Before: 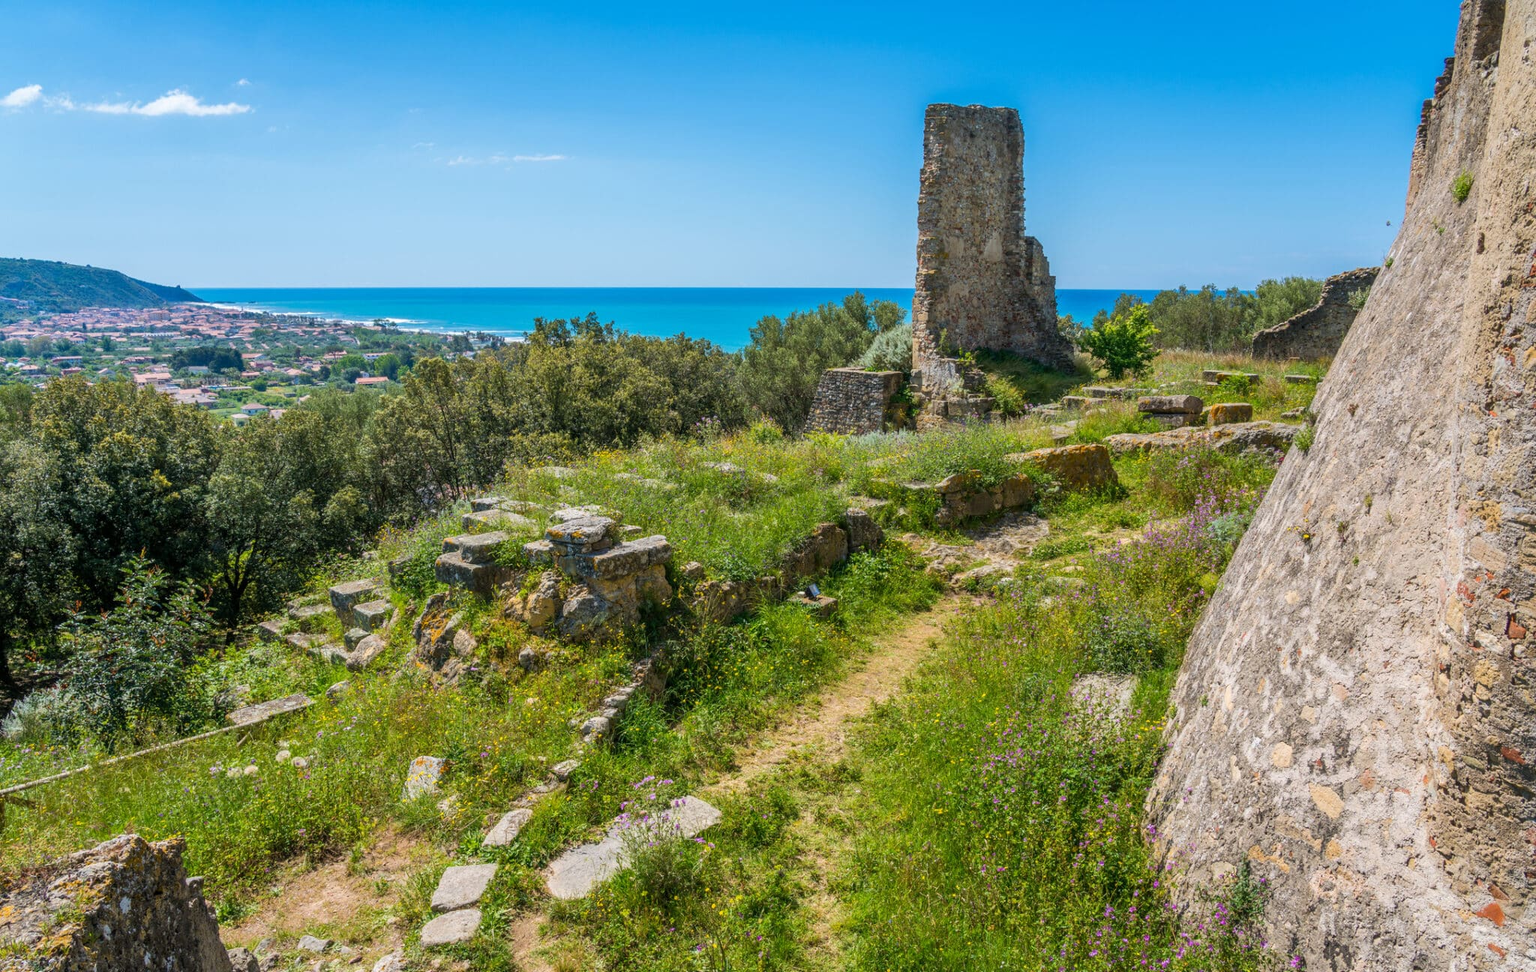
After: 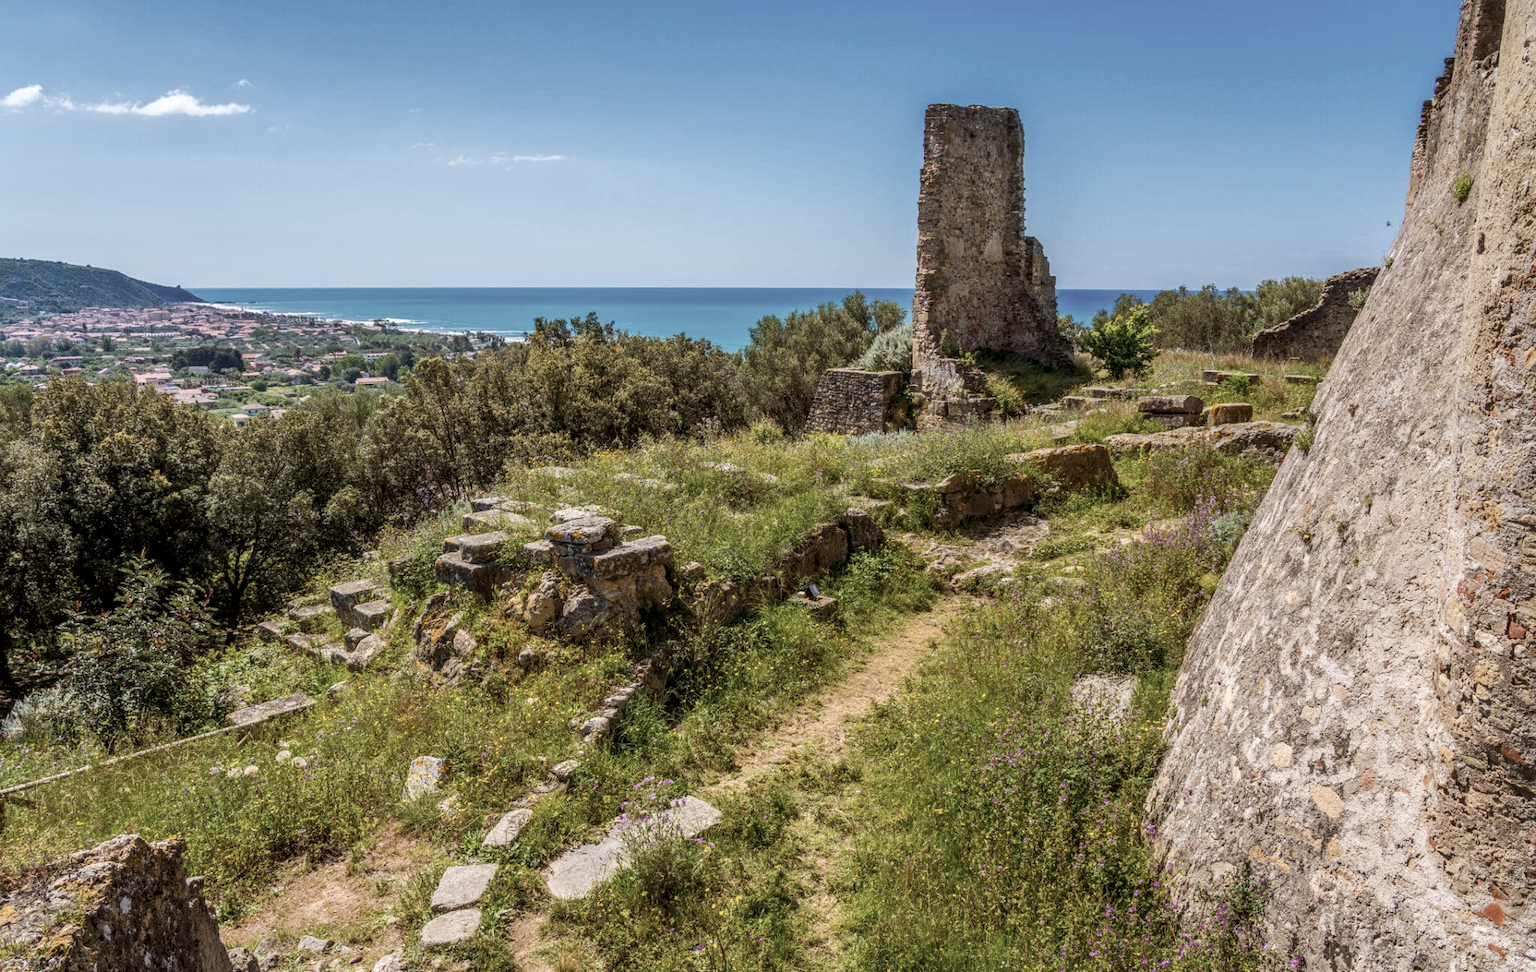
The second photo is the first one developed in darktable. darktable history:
color zones: curves: ch1 [(0, 0.523) (0.143, 0.545) (0.286, 0.52) (0.429, 0.506) (0.571, 0.503) (0.714, 0.503) (0.857, 0.508) (1, 0.523)]
contrast brightness saturation: contrast -0.05, saturation -0.41
local contrast: highlights 83%, shadows 81%
rgb levels: mode RGB, independent channels, levels [[0, 0.5, 1], [0, 0.521, 1], [0, 0.536, 1]]
